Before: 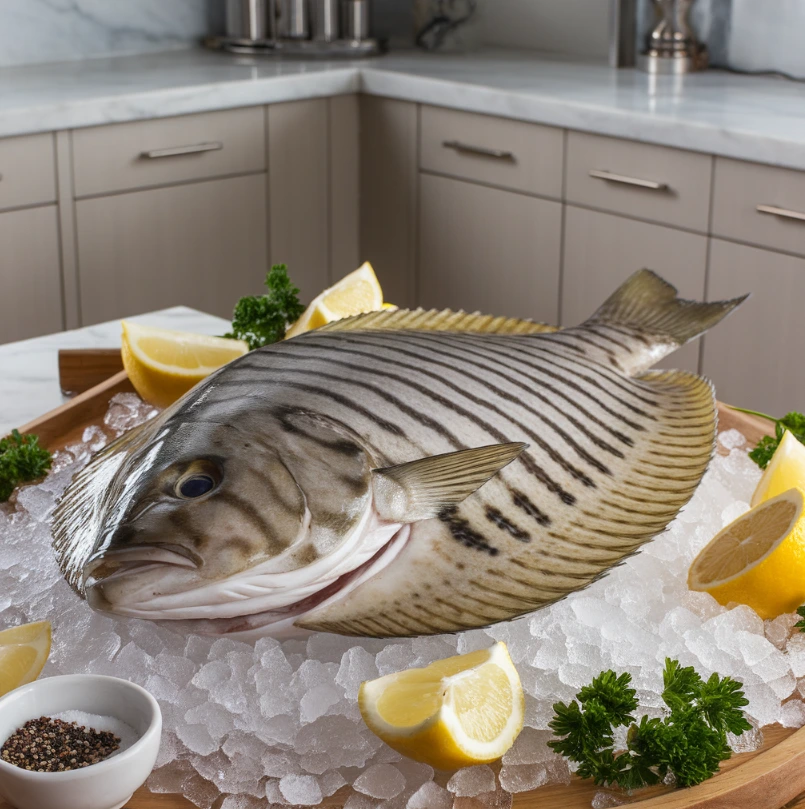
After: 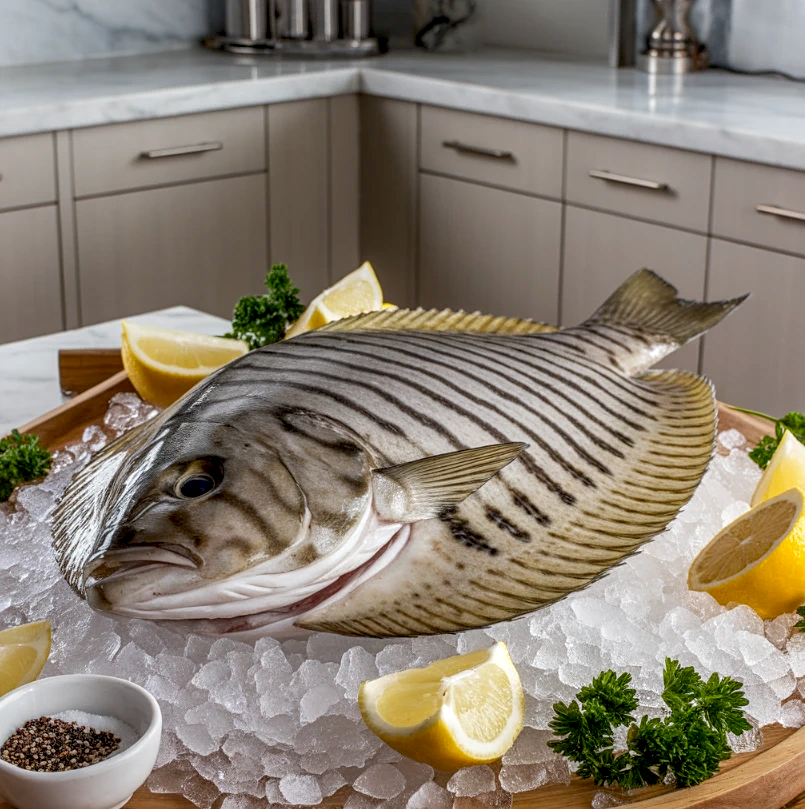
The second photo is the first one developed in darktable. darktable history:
tone equalizer: on, module defaults
exposure: black level correction 0.01, exposure 0.015 EV, compensate exposure bias true, compensate highlight preservation false
sharpen: amount 0.202
local contrast: highlights 3%, shadows 3%, detail 133%
